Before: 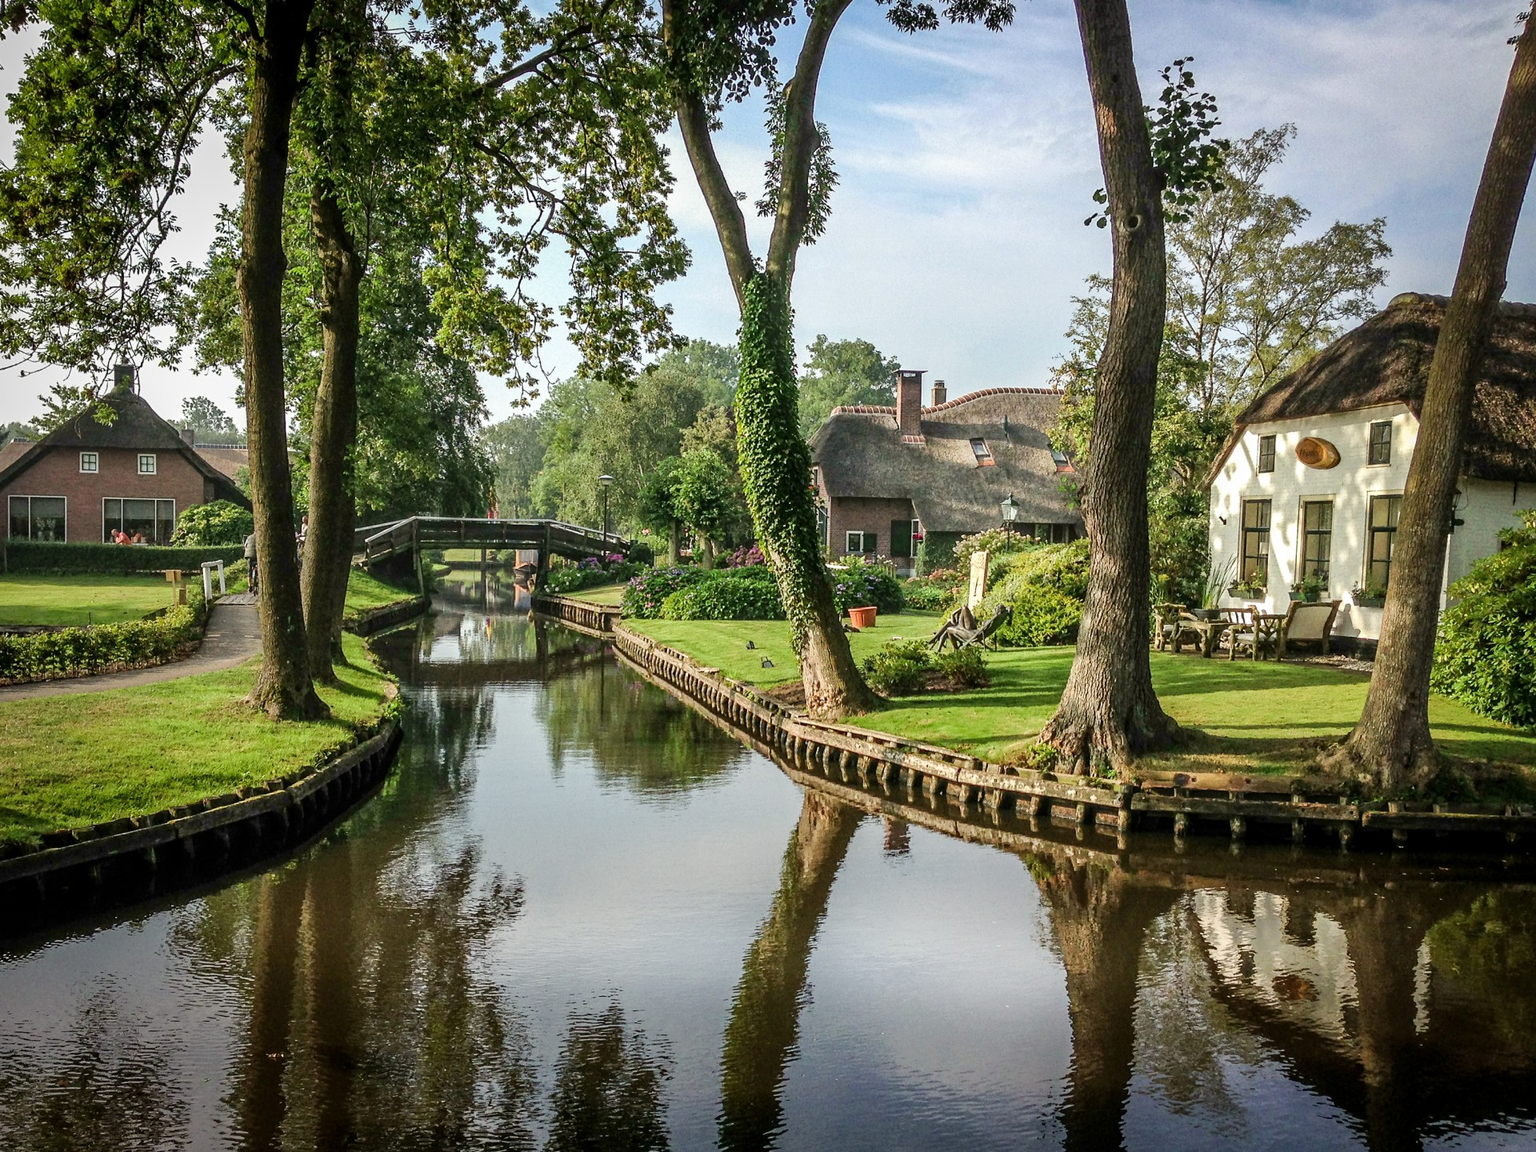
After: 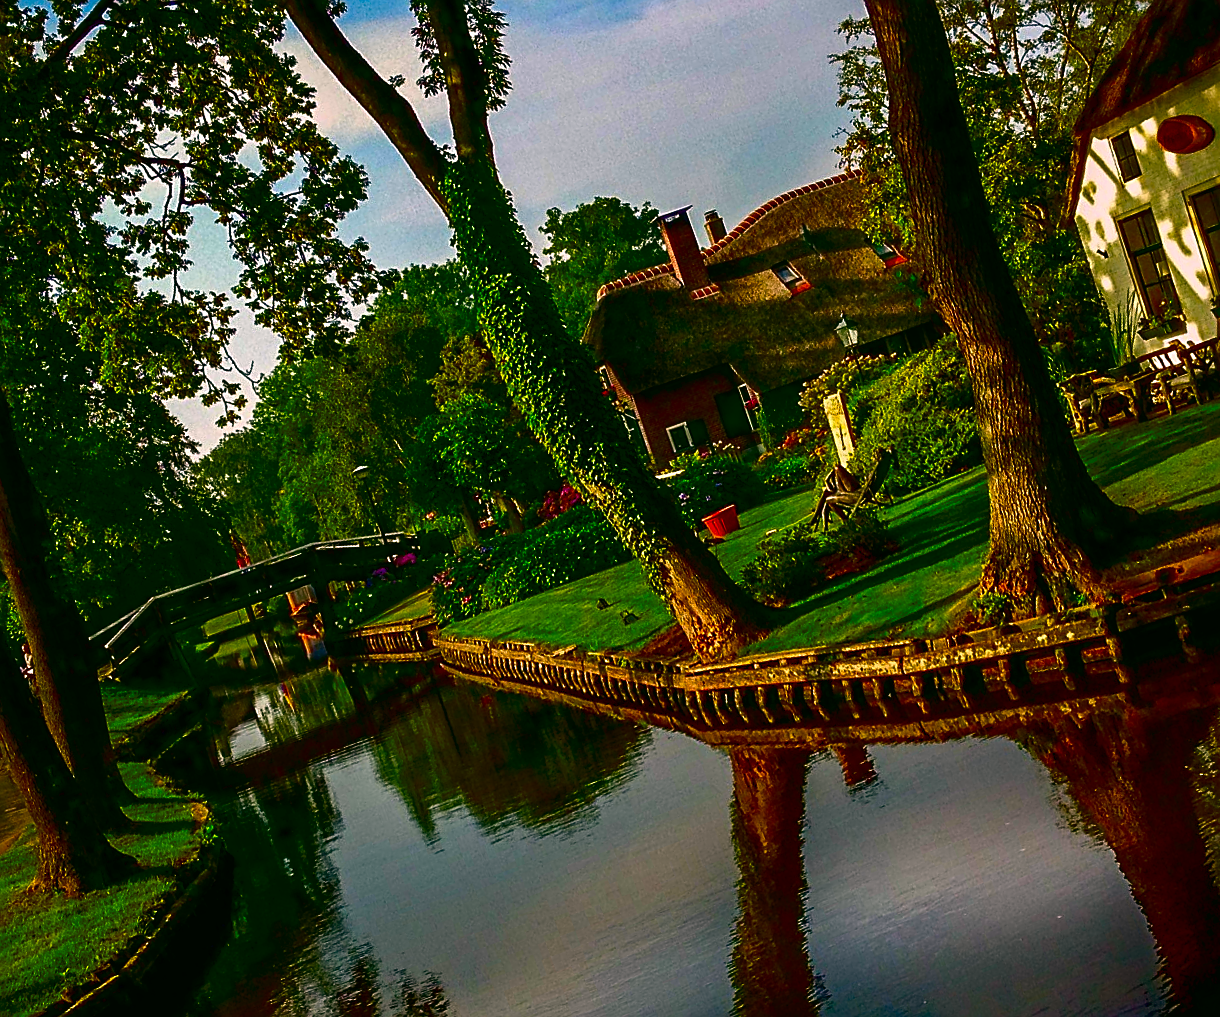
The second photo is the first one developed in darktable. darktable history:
crop and rotate: angle 20.17°, left 6.819%, right 4.311%, bottom 1.171%
color correction: highlights a* 4.53, highlights b* 4.96, shadows a* -7.41, shadows b* 4.66
contrast brightness saturation: brightness -0.991, saturation 0.985
sharpen: on, module defaults
color balance rgb: highlights gain › chroma 0.959%, highlights gain › hue 26.73°, linear chroma grading › global chroma 8.989%, perceptual saturation grading › global saturation 37.239%, perceptual saturation grading › shadows 35.998%, perceptual brilliance grading › global brilliance 2.096%, perceptual brilliance grading › highlights -3.651%, global vibrance 14.75%
